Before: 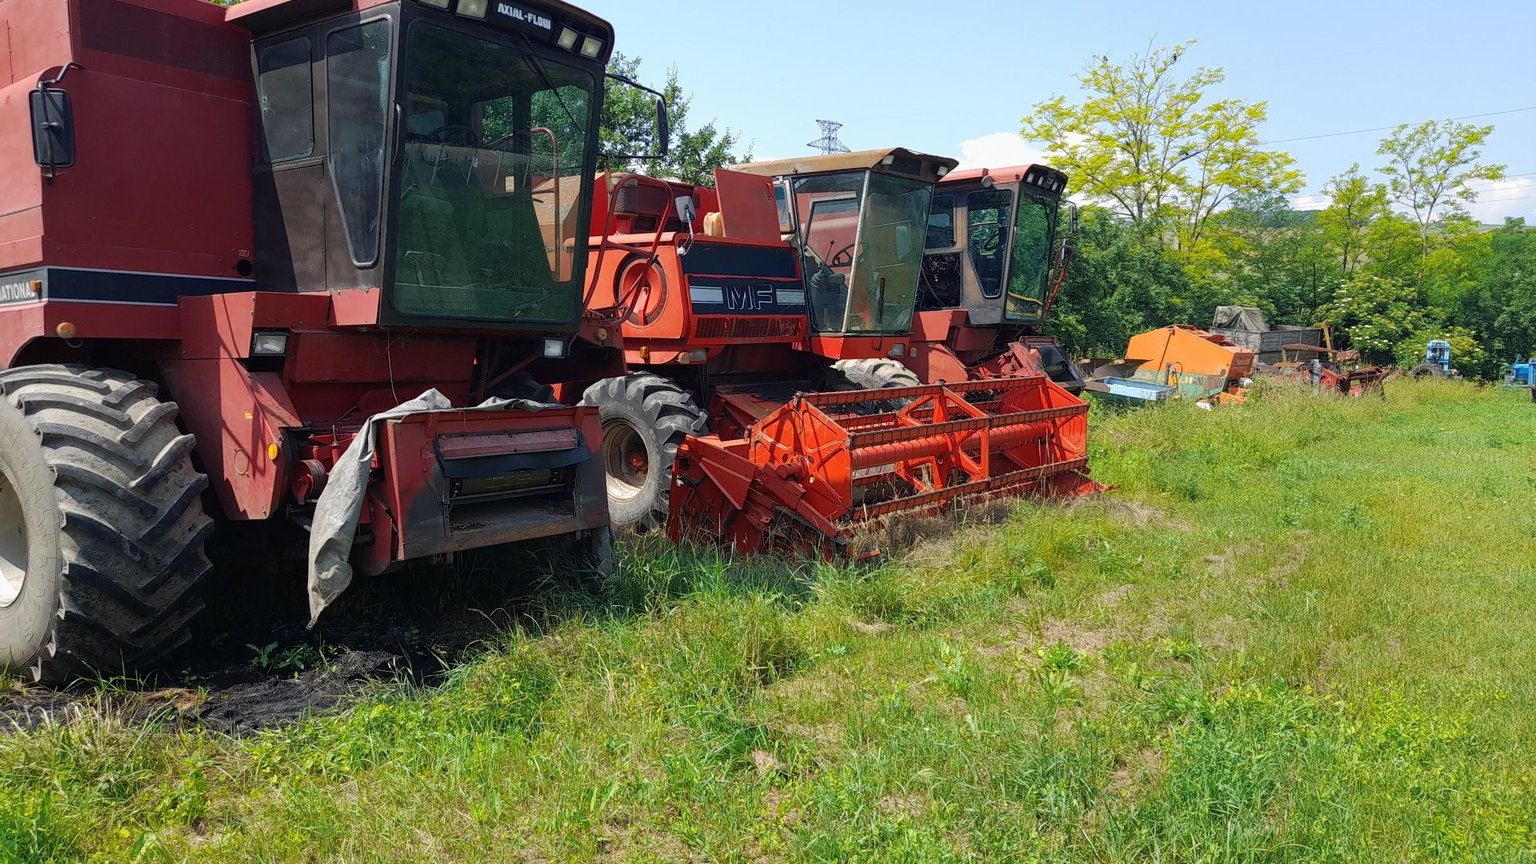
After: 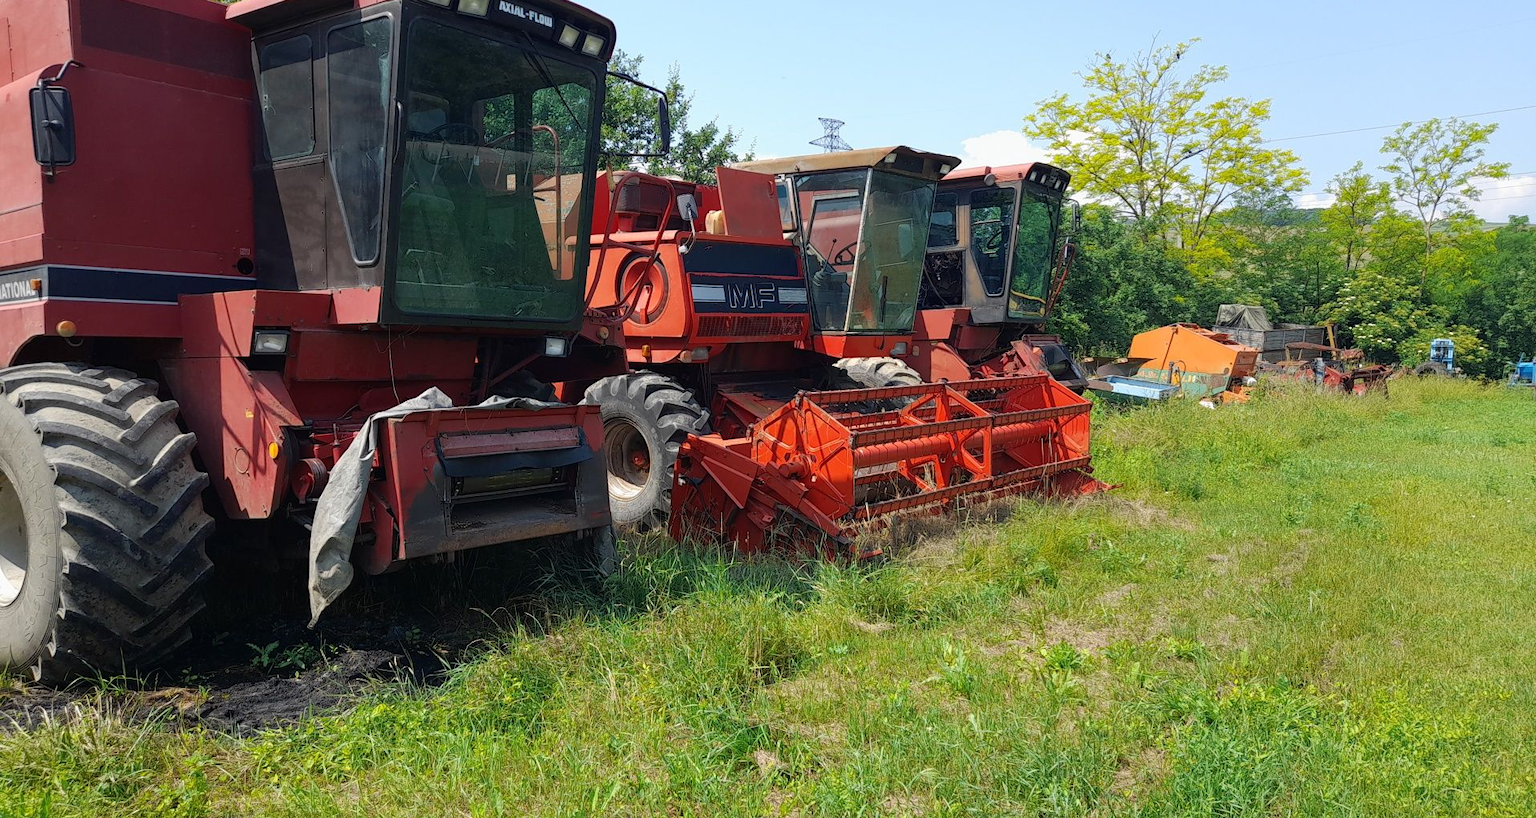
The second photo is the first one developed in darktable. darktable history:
crop: top 0.349%, right 0.259%, bottom 5.079%
